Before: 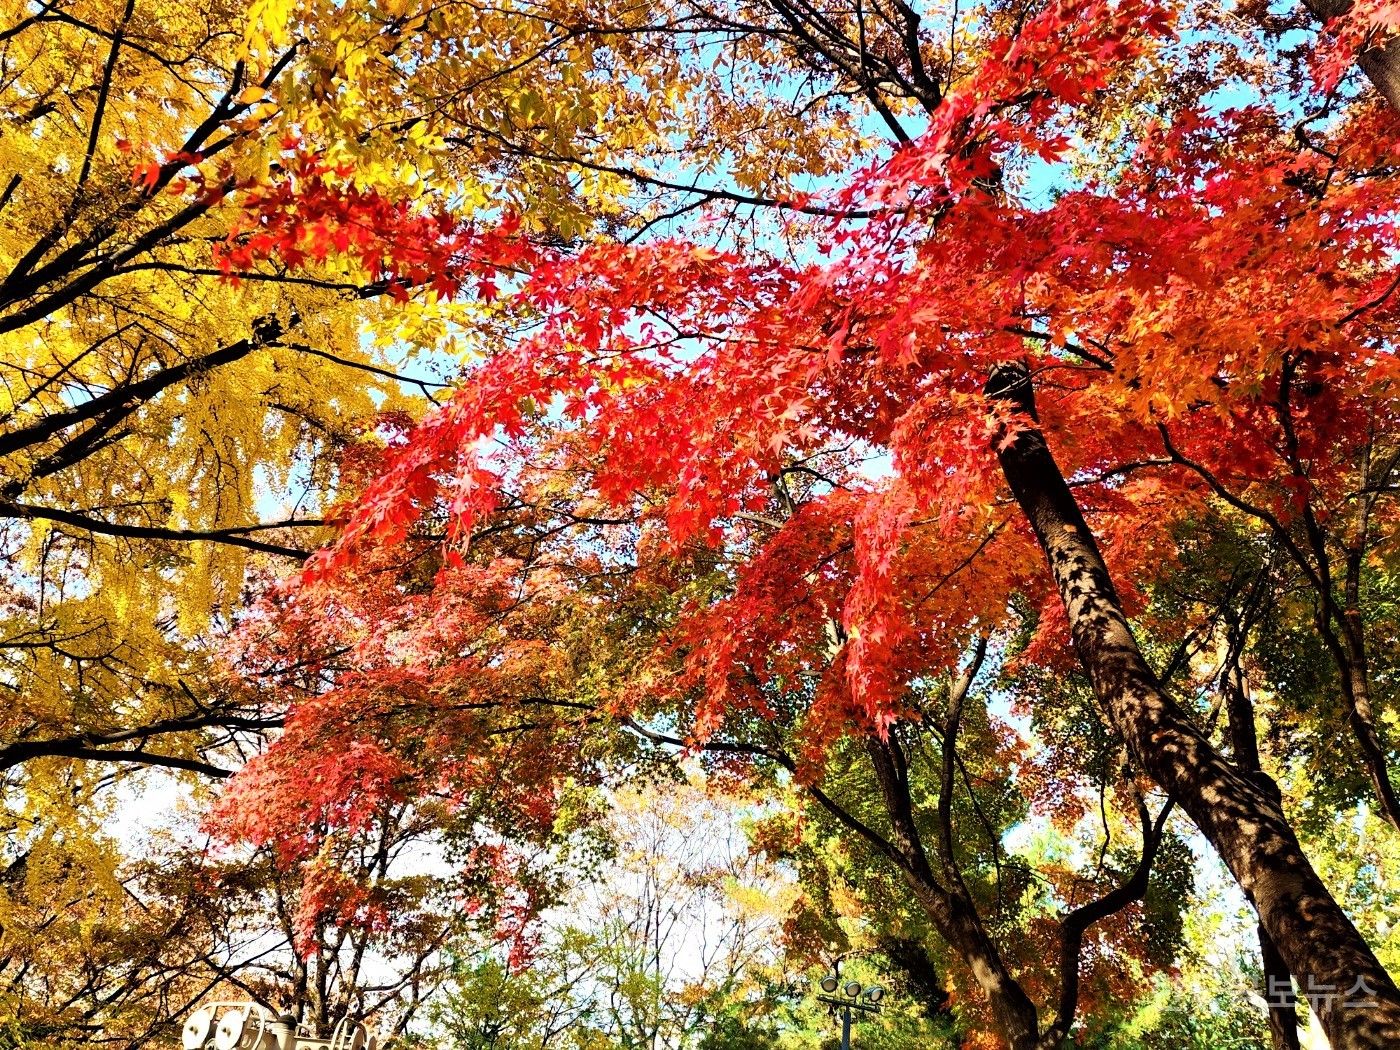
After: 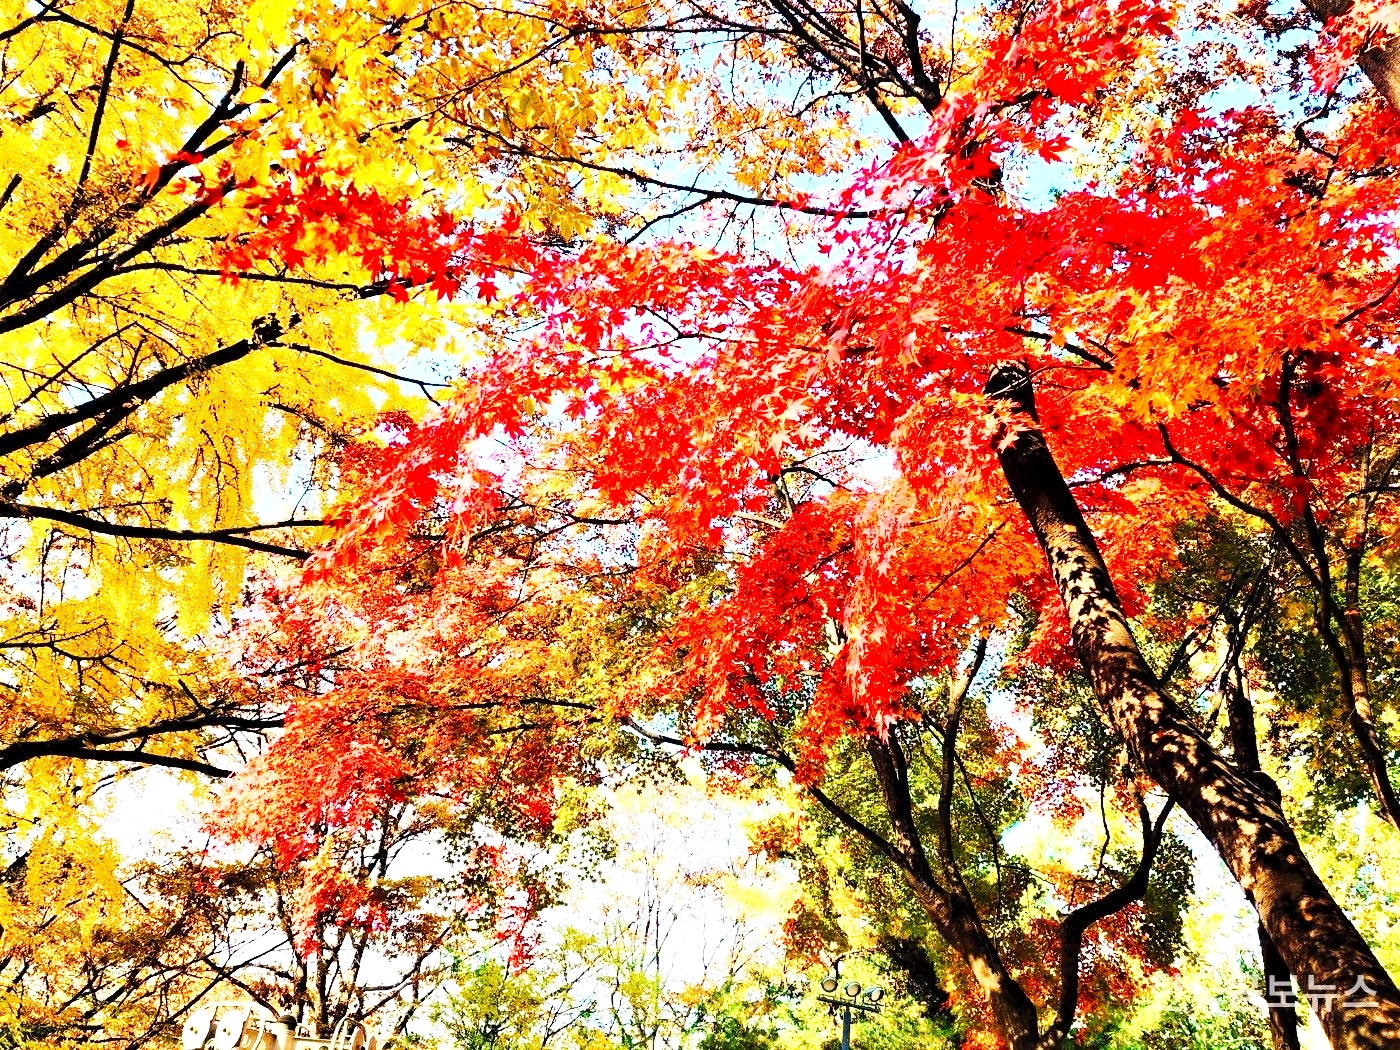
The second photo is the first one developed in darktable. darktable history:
contrast brightness saturation: contrast 0.2, brightness 0.16, saturation 0.22
exposure: black level correction 0.001, exposure 0.5 EV, compensate exposure bias true, compensate highlight preservation false
base curve: curves: ch0 [(0, 0) (0.032, 0.025) (0.121, 0.166) (0.206, 0.329) (0.605, 0.79) (1, 1)], preserve colors none
